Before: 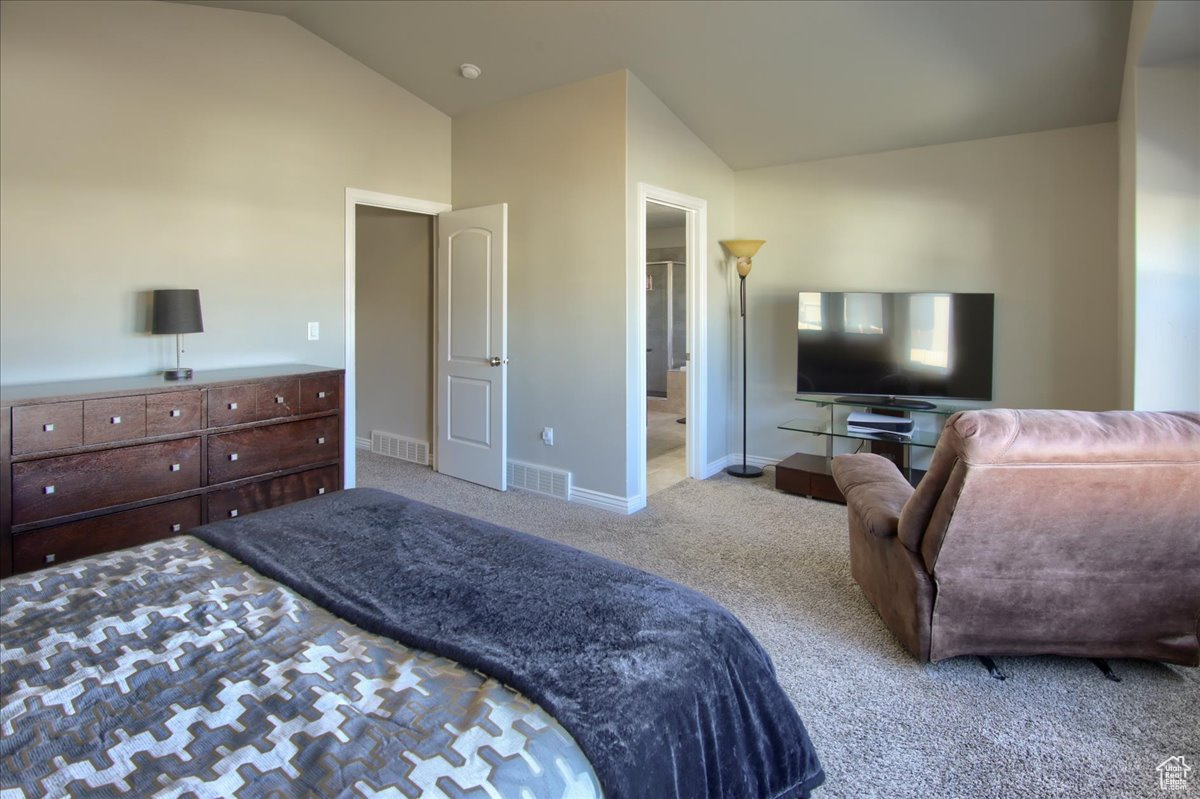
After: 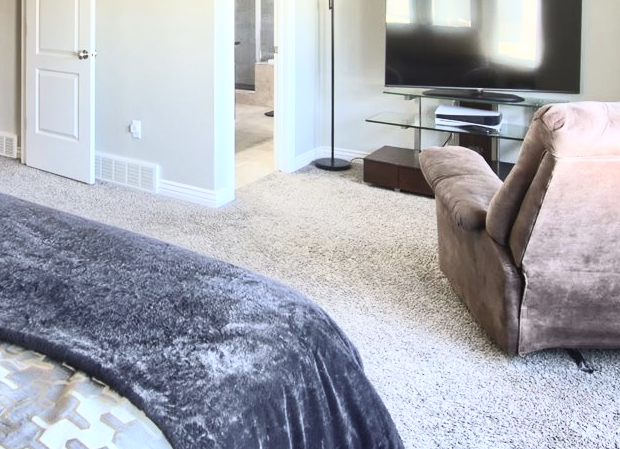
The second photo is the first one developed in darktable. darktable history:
crop: left 34.363%, top 38.514%, right 13.903%, bottom 5.169%
contrast brightness saturation: contrast 0.441, brightness 0.551, saturation -0.207
